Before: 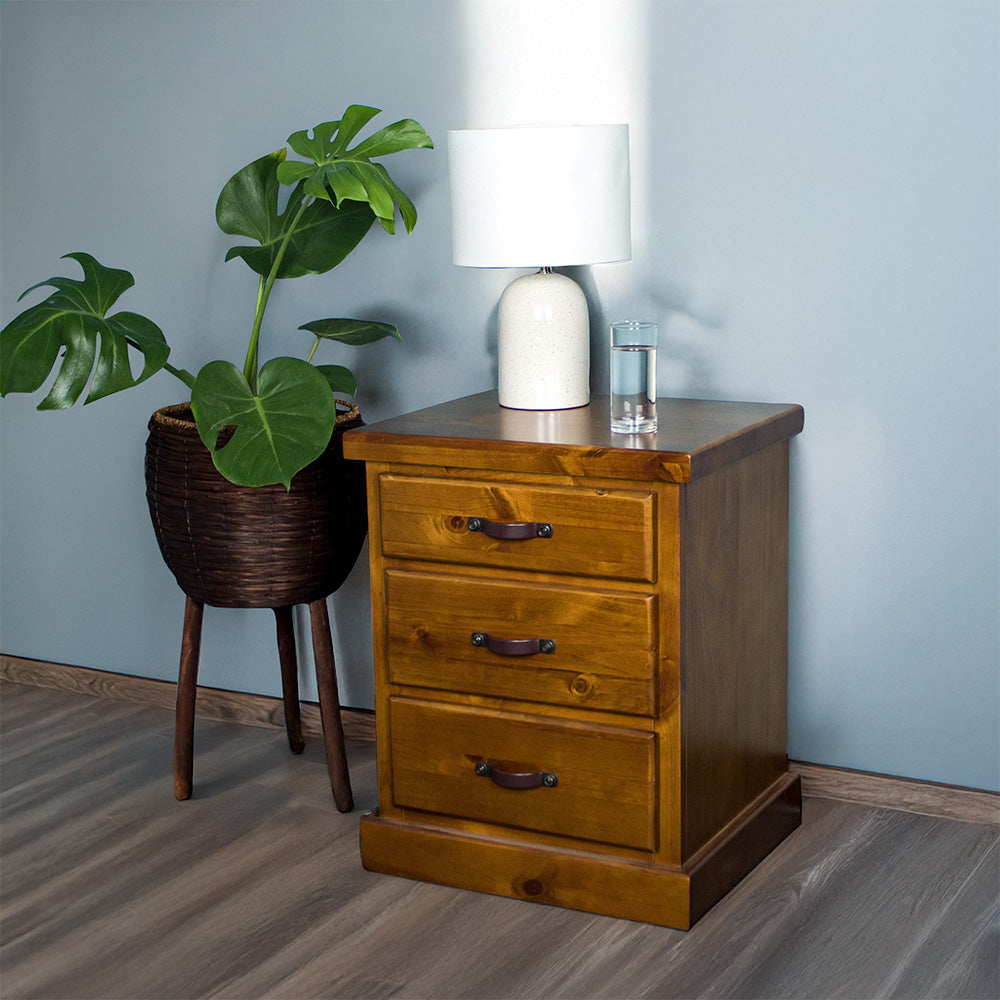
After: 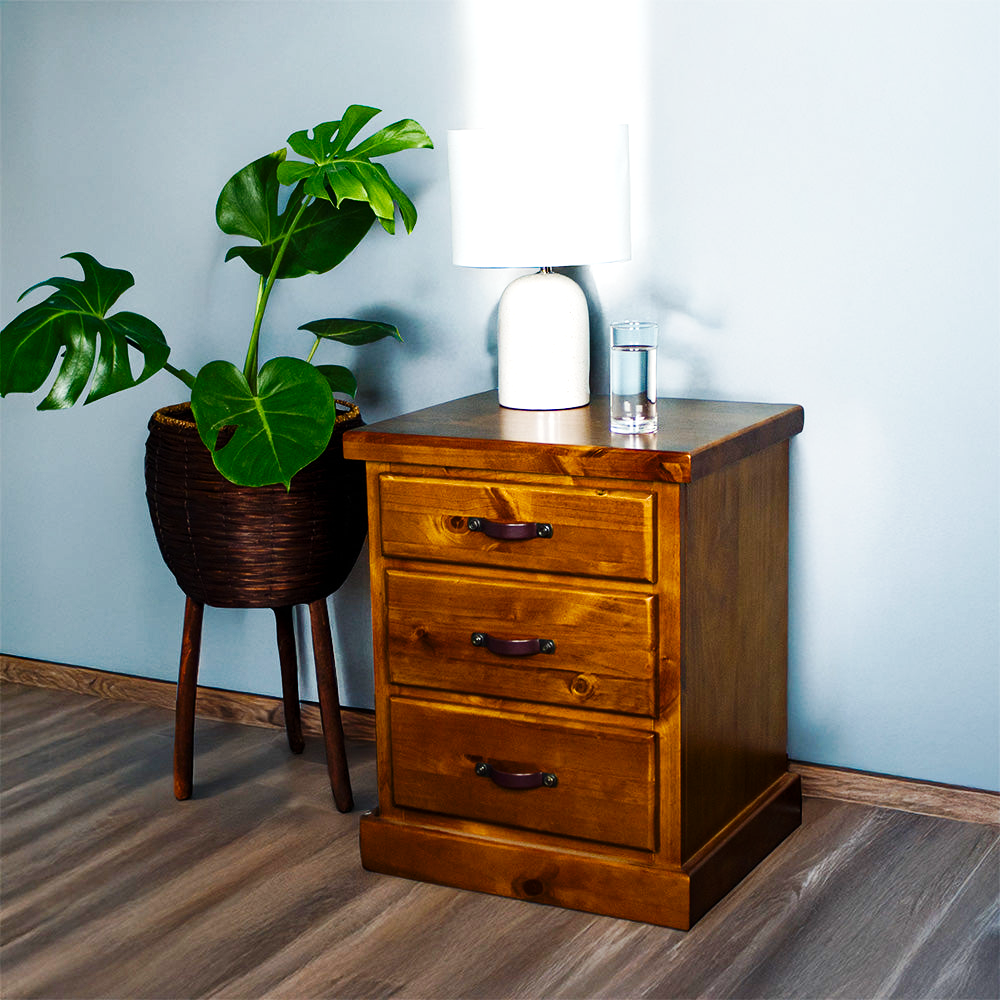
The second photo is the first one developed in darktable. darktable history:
base curve: curves: ch0 [(0, 0) (0.032, 0.025) (0.121, 0.166) (0.206, 0.329) (0.605, 0.79) (1, 1)], preserve colors none
color balance rgb: perceptual saturation grading › highlights -29.58%, perceptual saturation grading › mid-tones 29.47%, perceptual saturation grading › shadows 59.73%, perceptual brilliance grading › global brilliance -17.79%, perceptual brilliance grading › highlights 28.73%, global vibrance 15.44%
